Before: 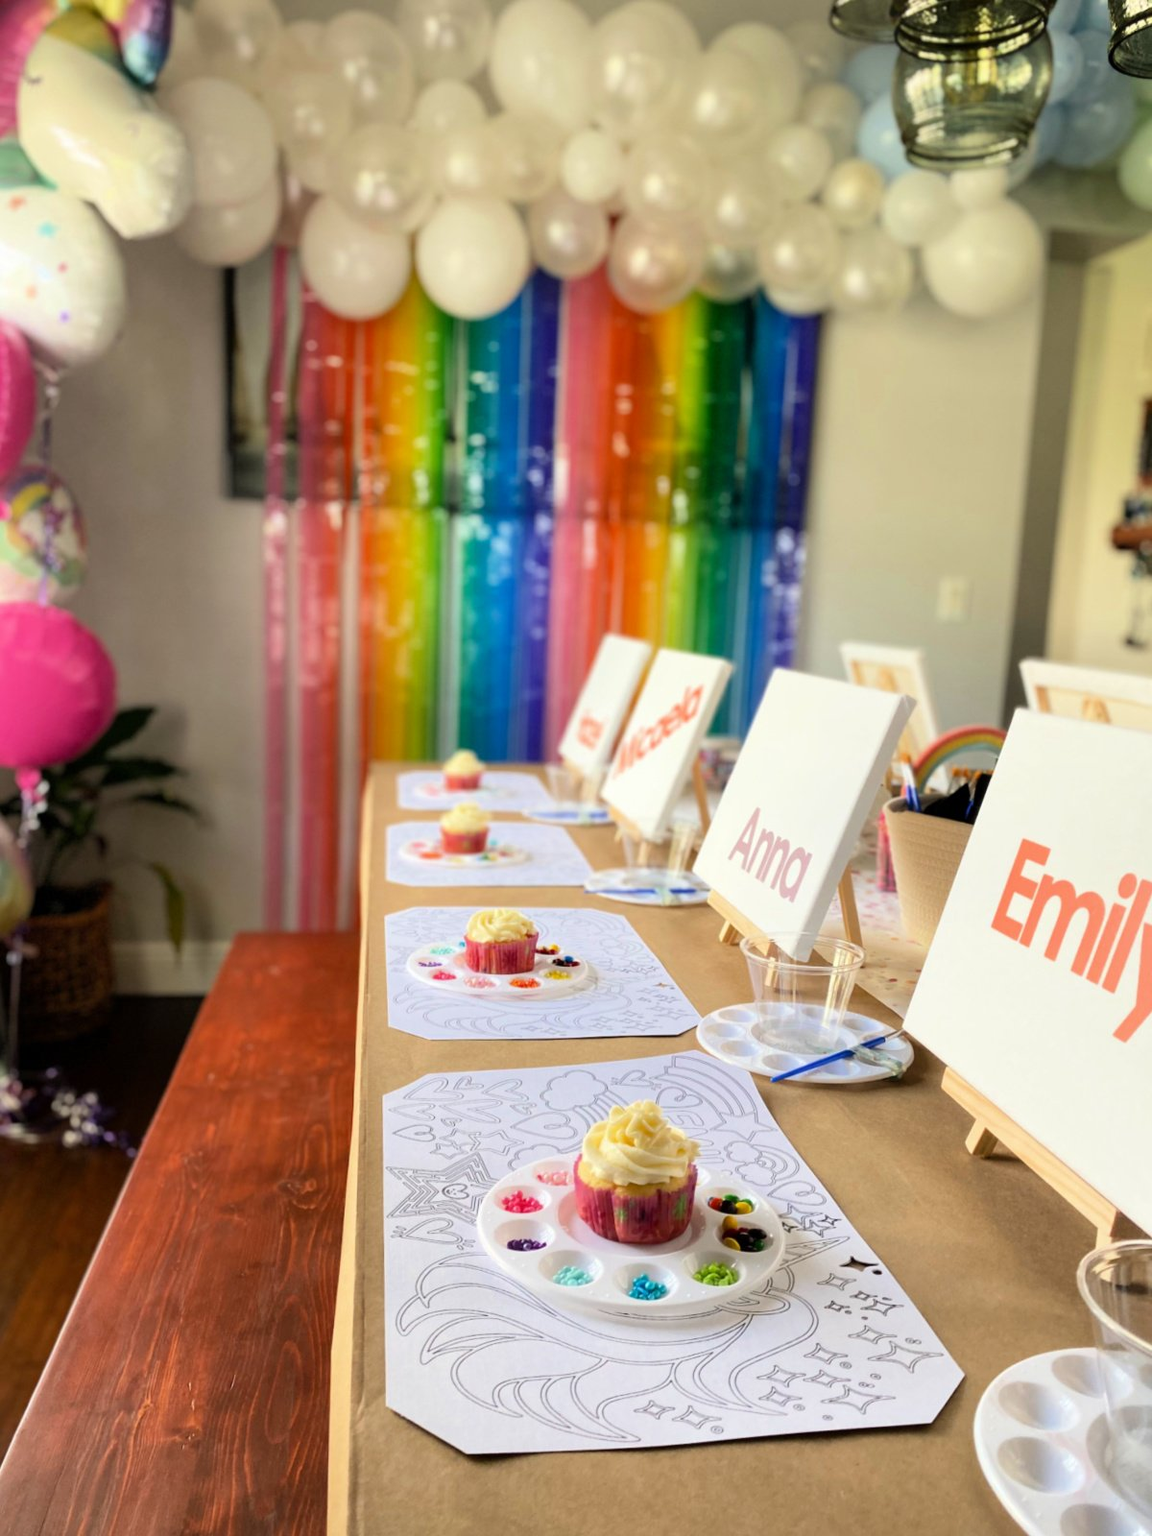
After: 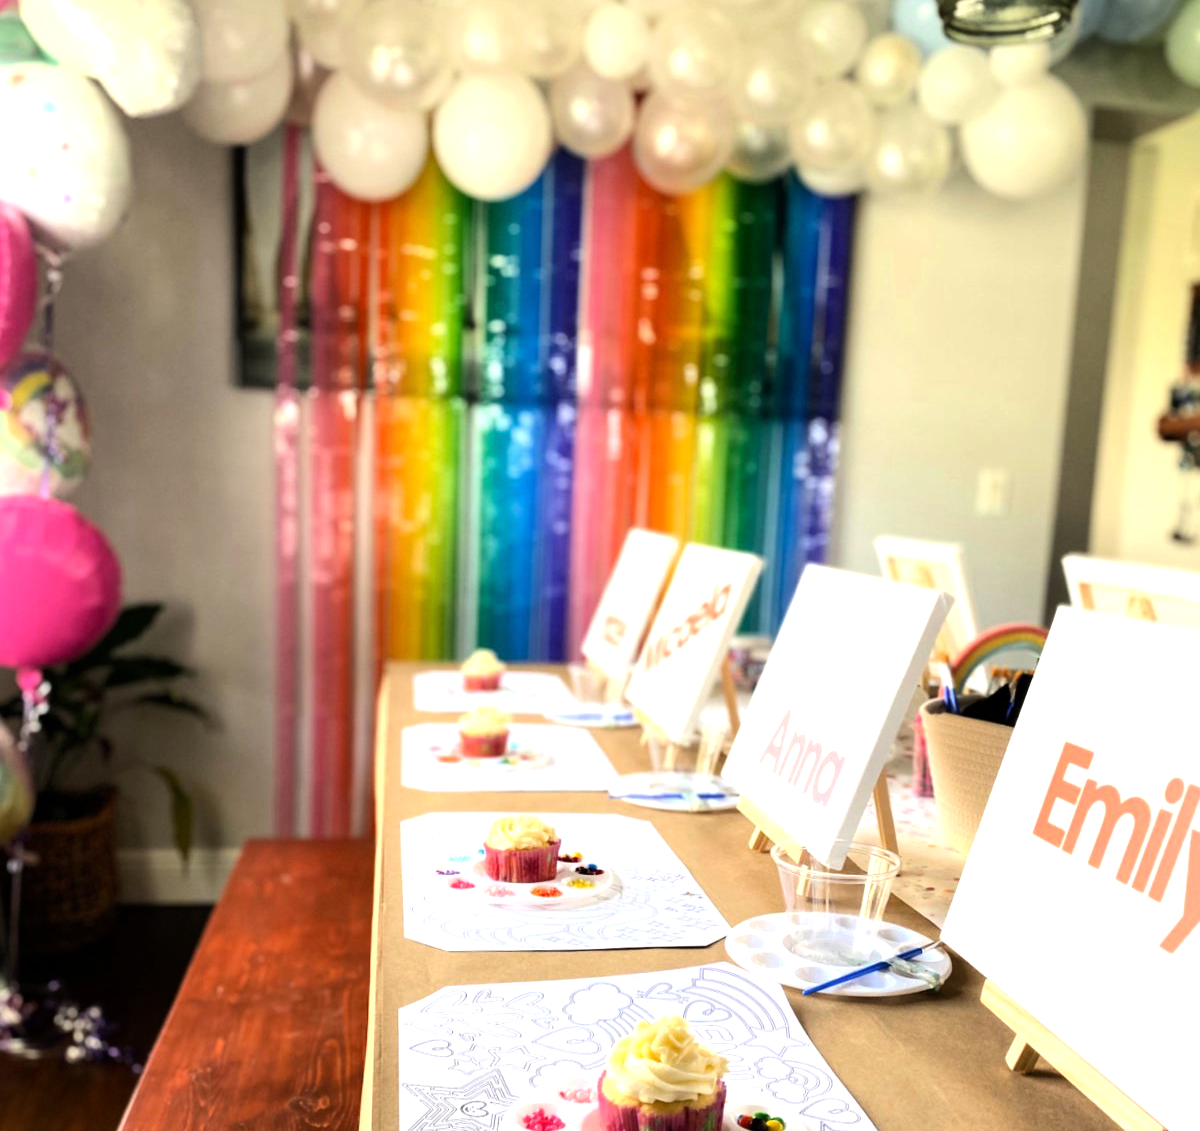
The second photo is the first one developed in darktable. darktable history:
tone equalizer: -8 EV -0.75 EV, -7 EV -0.7 EV, -6 EV -0.6 EV, -5 EV -0.4 EV, -3 EV 0.4 EV, -2 EV 0.6 EV, -1 EV 0.7 EV, +0 EV 0.75 EV, edges refinement/feathering 500, mask exposure compensation -1.57 EV, preserve details no
crop and rotate: top 8.293%, bottom 20.996%
